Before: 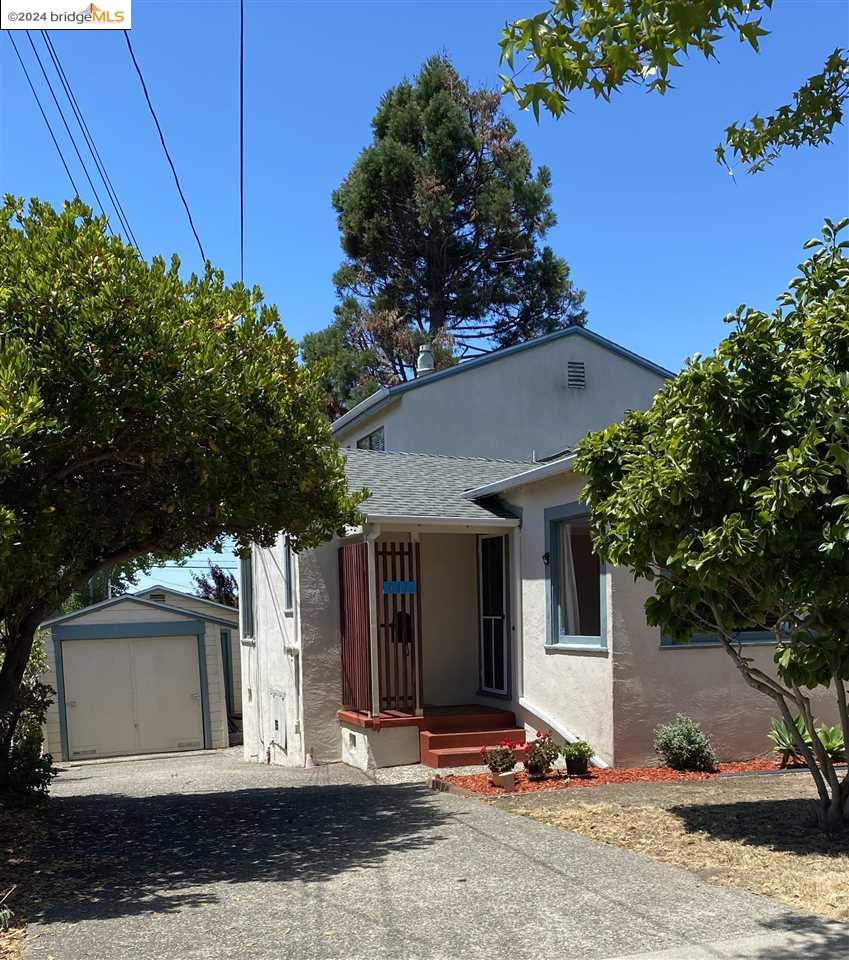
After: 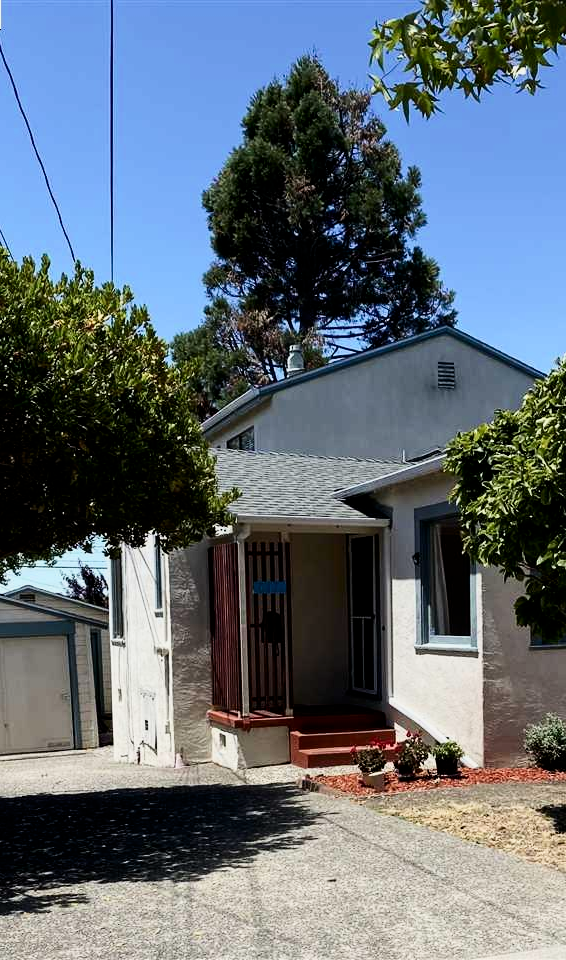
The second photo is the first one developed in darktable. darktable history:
crop: left 15.408%, right 17.865%
contrast brightness saturation: contrast 0.281
filmic rgb: black relative exposure -5.71 EV, white relative exposure 3.4 EV, hardness 3.68
